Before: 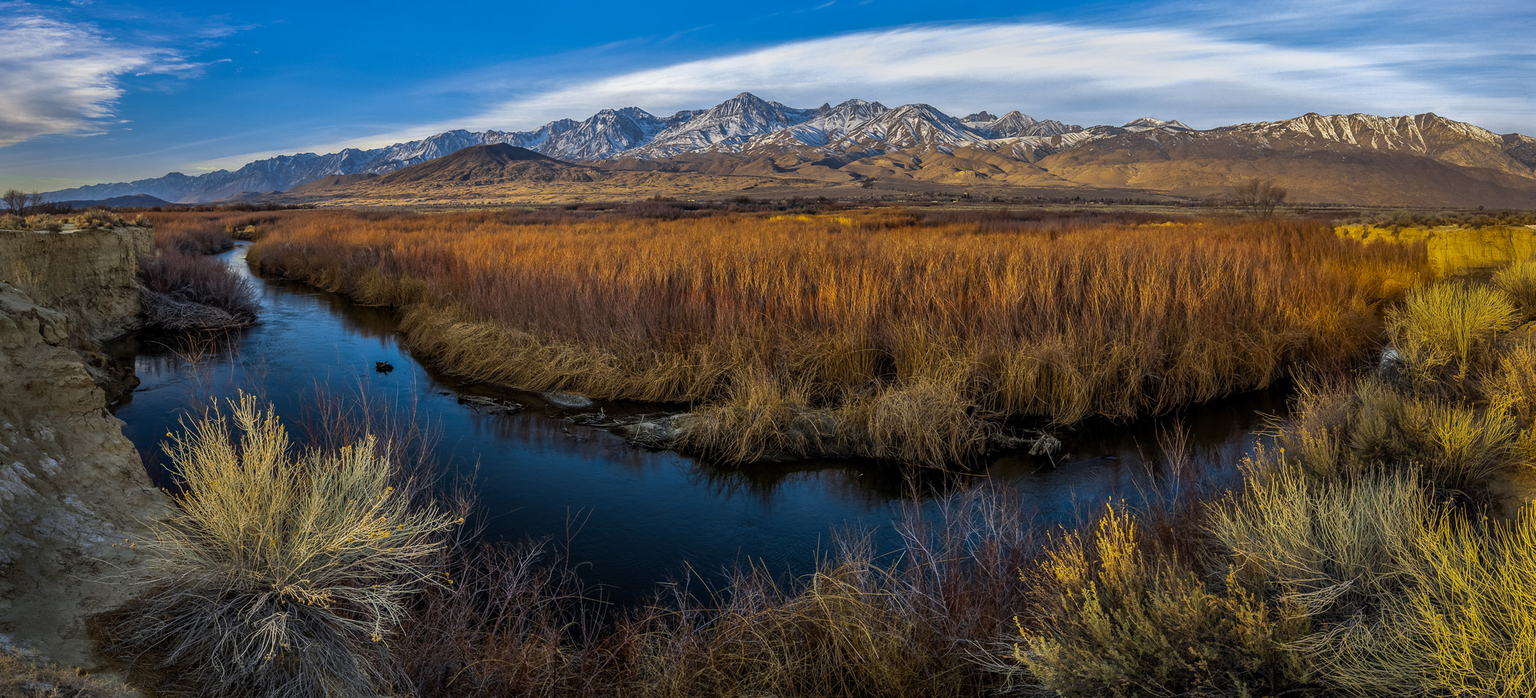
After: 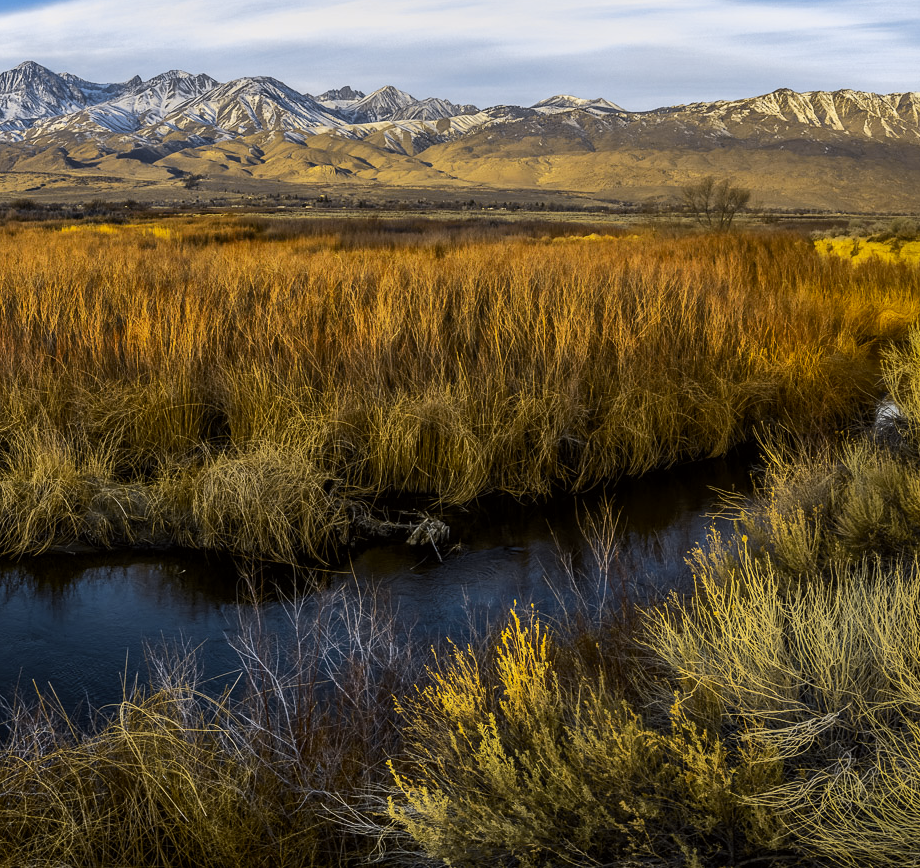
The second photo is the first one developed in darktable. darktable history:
tone curve: curves: ch0 [(0, 0) (0.239, 0.248) (0.508, 0.606) (0.828, 0.878) (1, 1)]; ch1 [(0, 0) (0.401, 0.42) (0.45, 0.464) (0.492, 0.498) (0.511, 0.507) (0.561, 0.549) (0.688, 0.726) (1, 1)]; ch2 [(0, 0) (0.411, 0.433) (0.5, 0.504) (0.545, 0.574) (1, 1)], color space Lab, independent channels, preserve colors none
crop: left 47.154%, top 6.723%, right 7.89%
